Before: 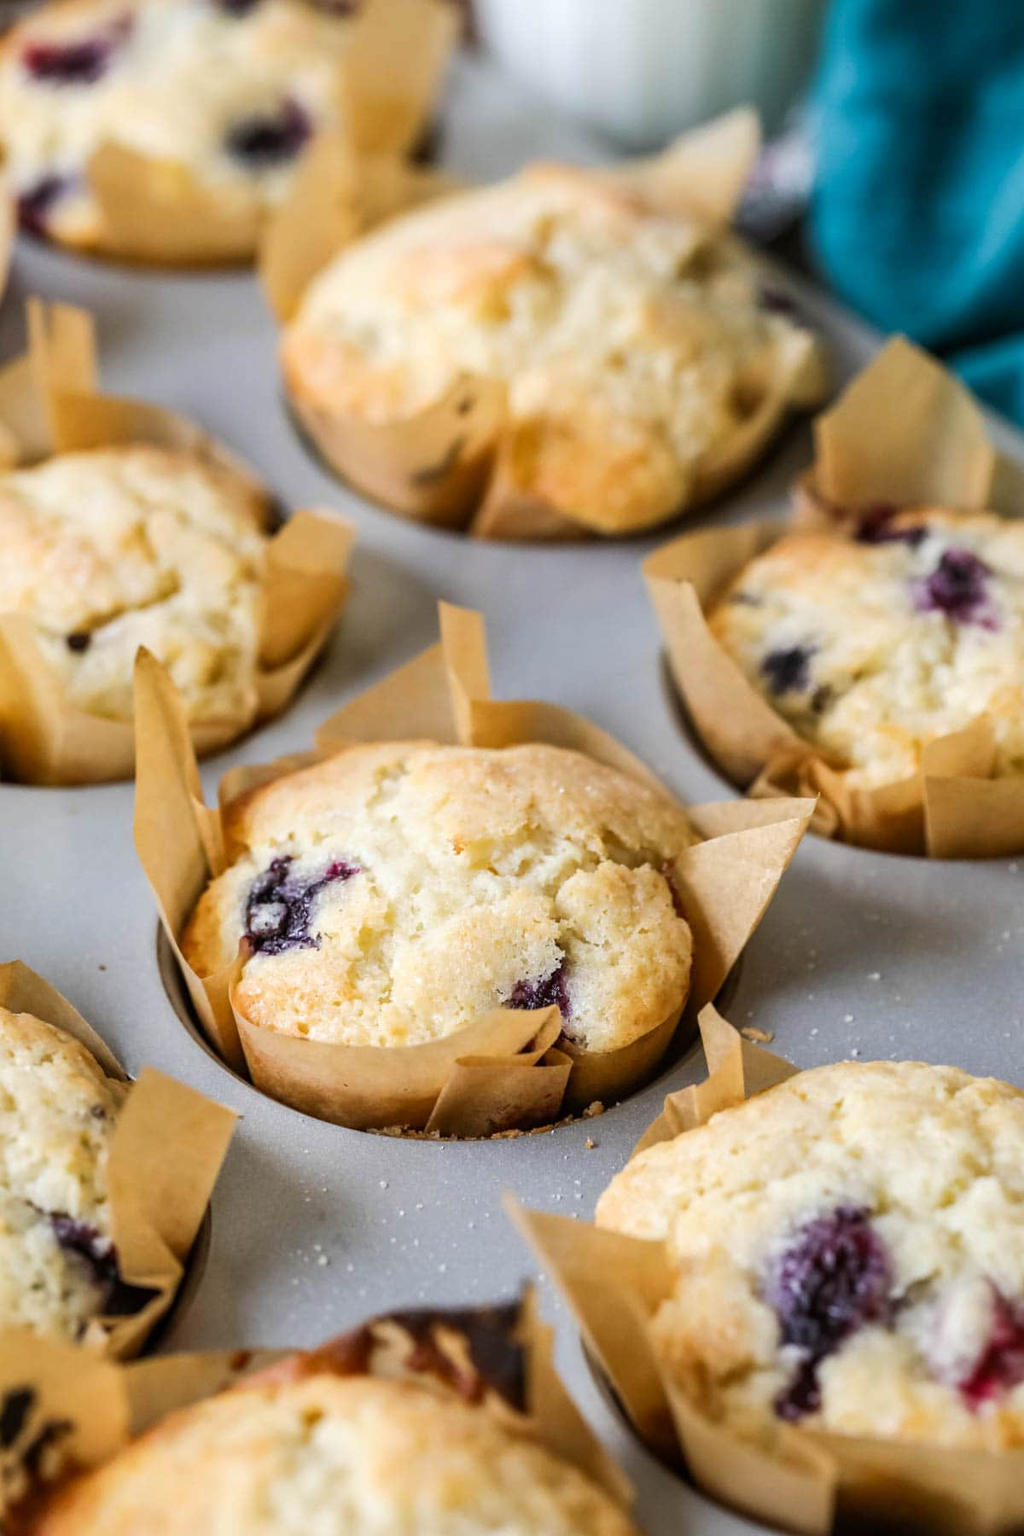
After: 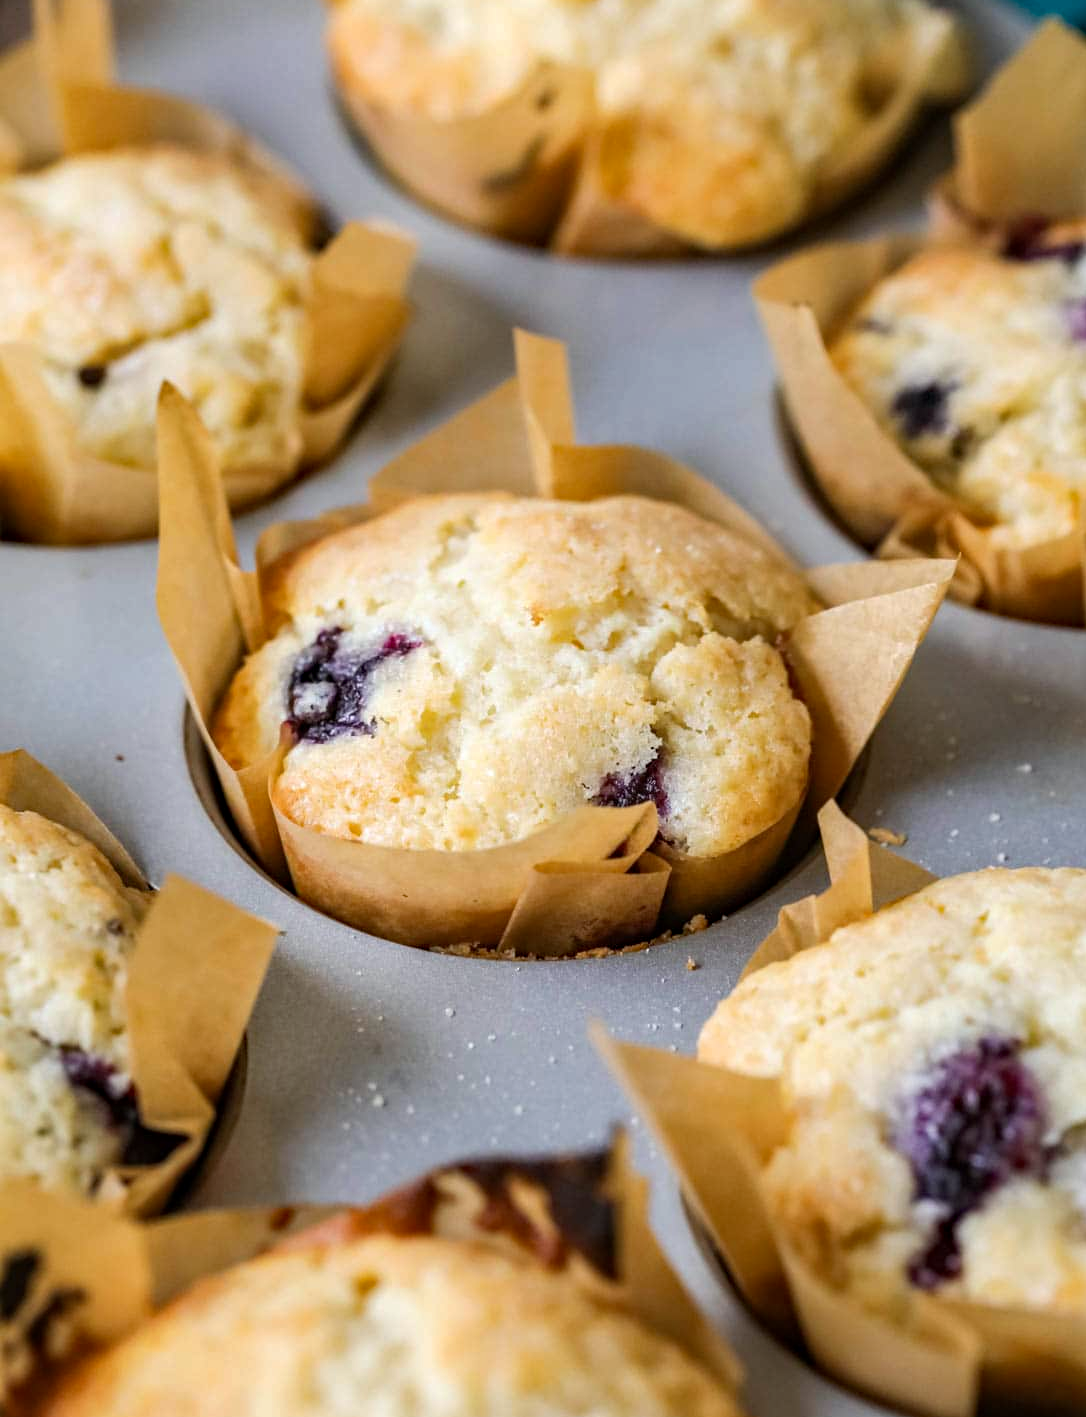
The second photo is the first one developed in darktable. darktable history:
crop: top 20.916%, right 9.437%, bottom 0.316%
haze removal: compatibility mode true, adaptive false
